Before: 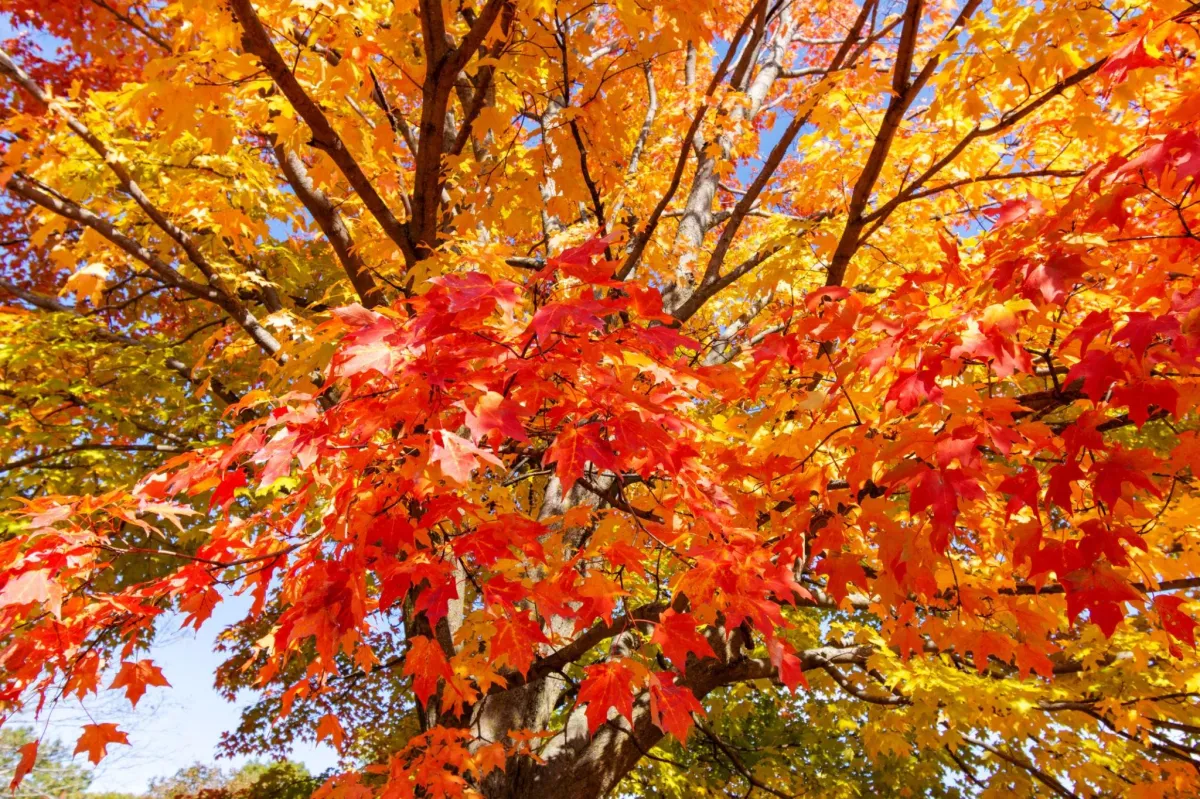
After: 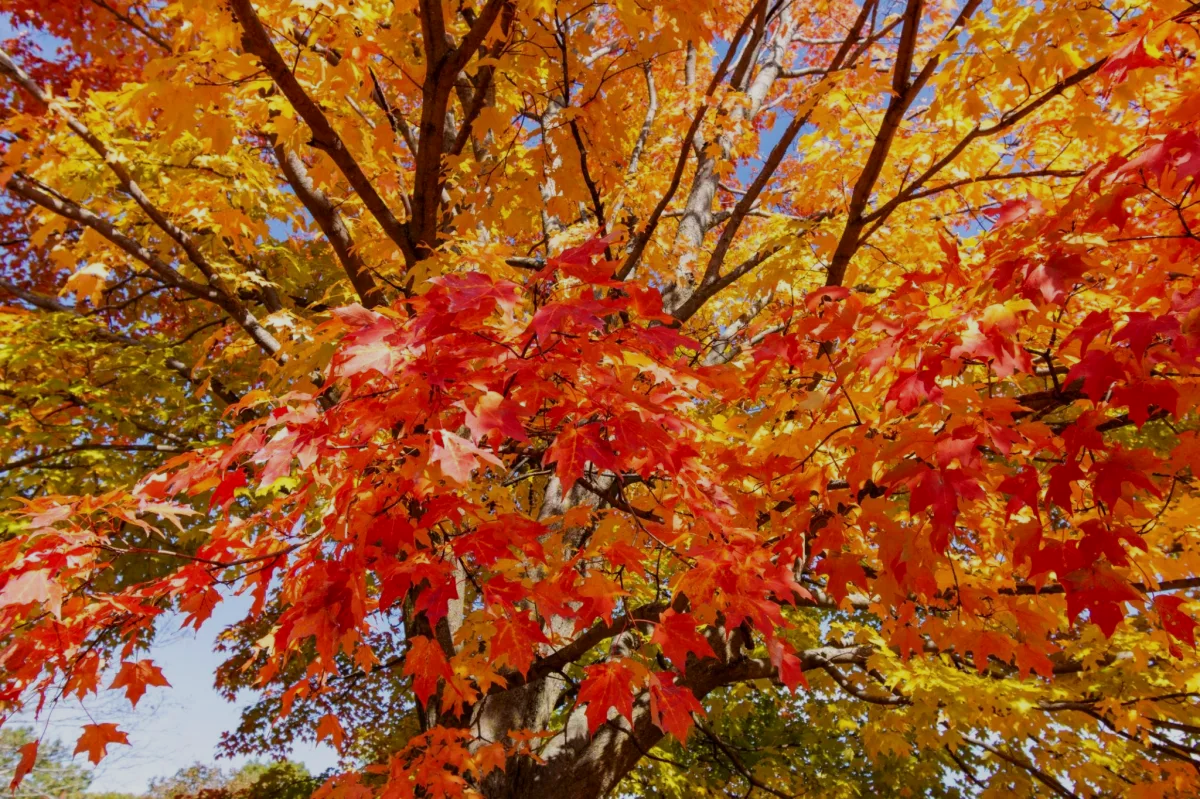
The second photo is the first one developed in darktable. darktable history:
contrast brightness saturation: contrast 0.073
exposure: exposure -0.559 EV, compensate highlight preservation false
